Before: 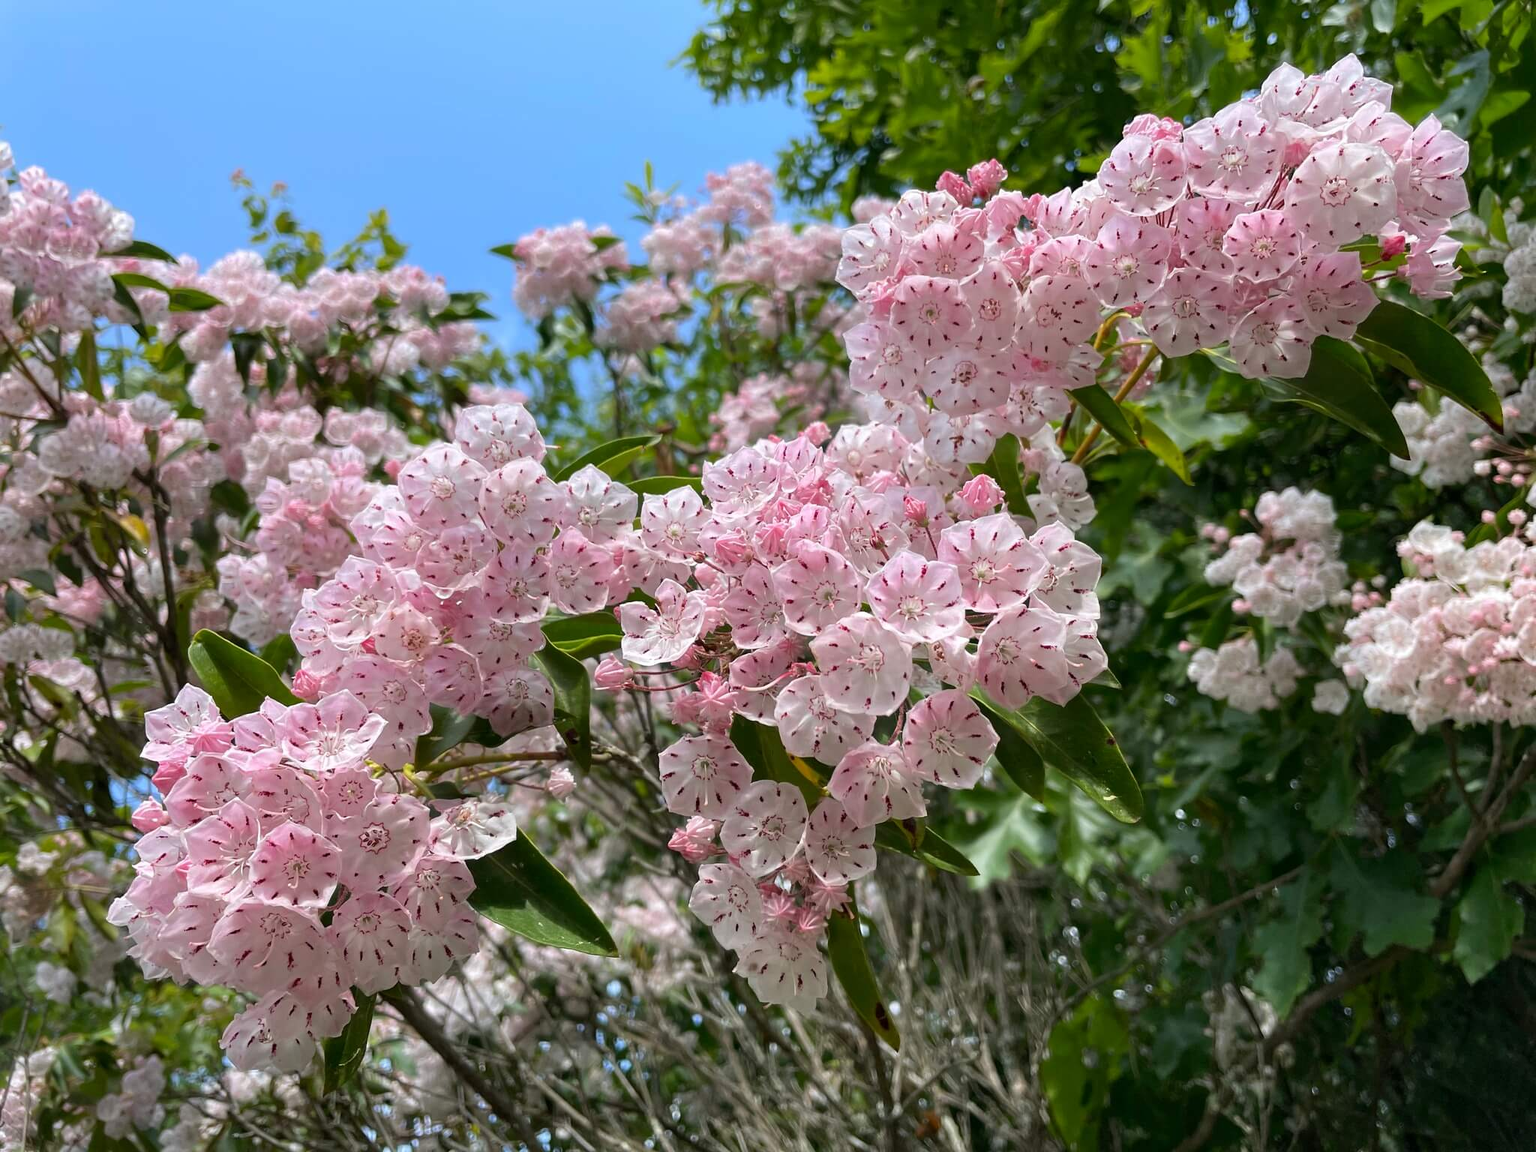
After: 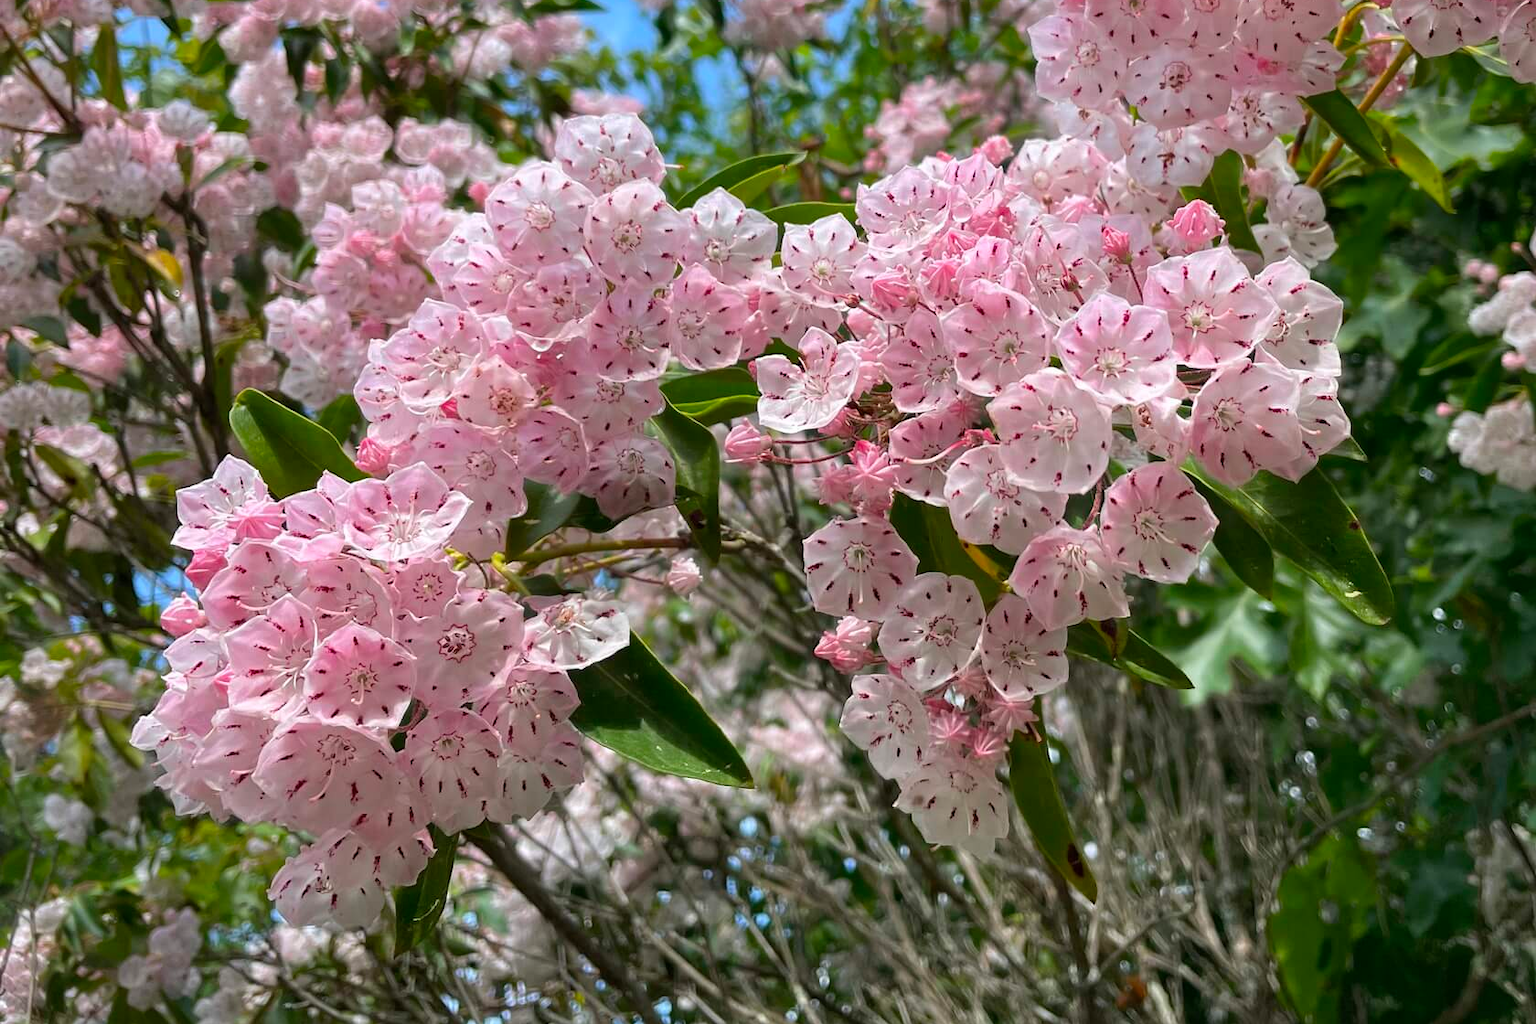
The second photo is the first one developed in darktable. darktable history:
crop: top 26.98%, right 17.964%
